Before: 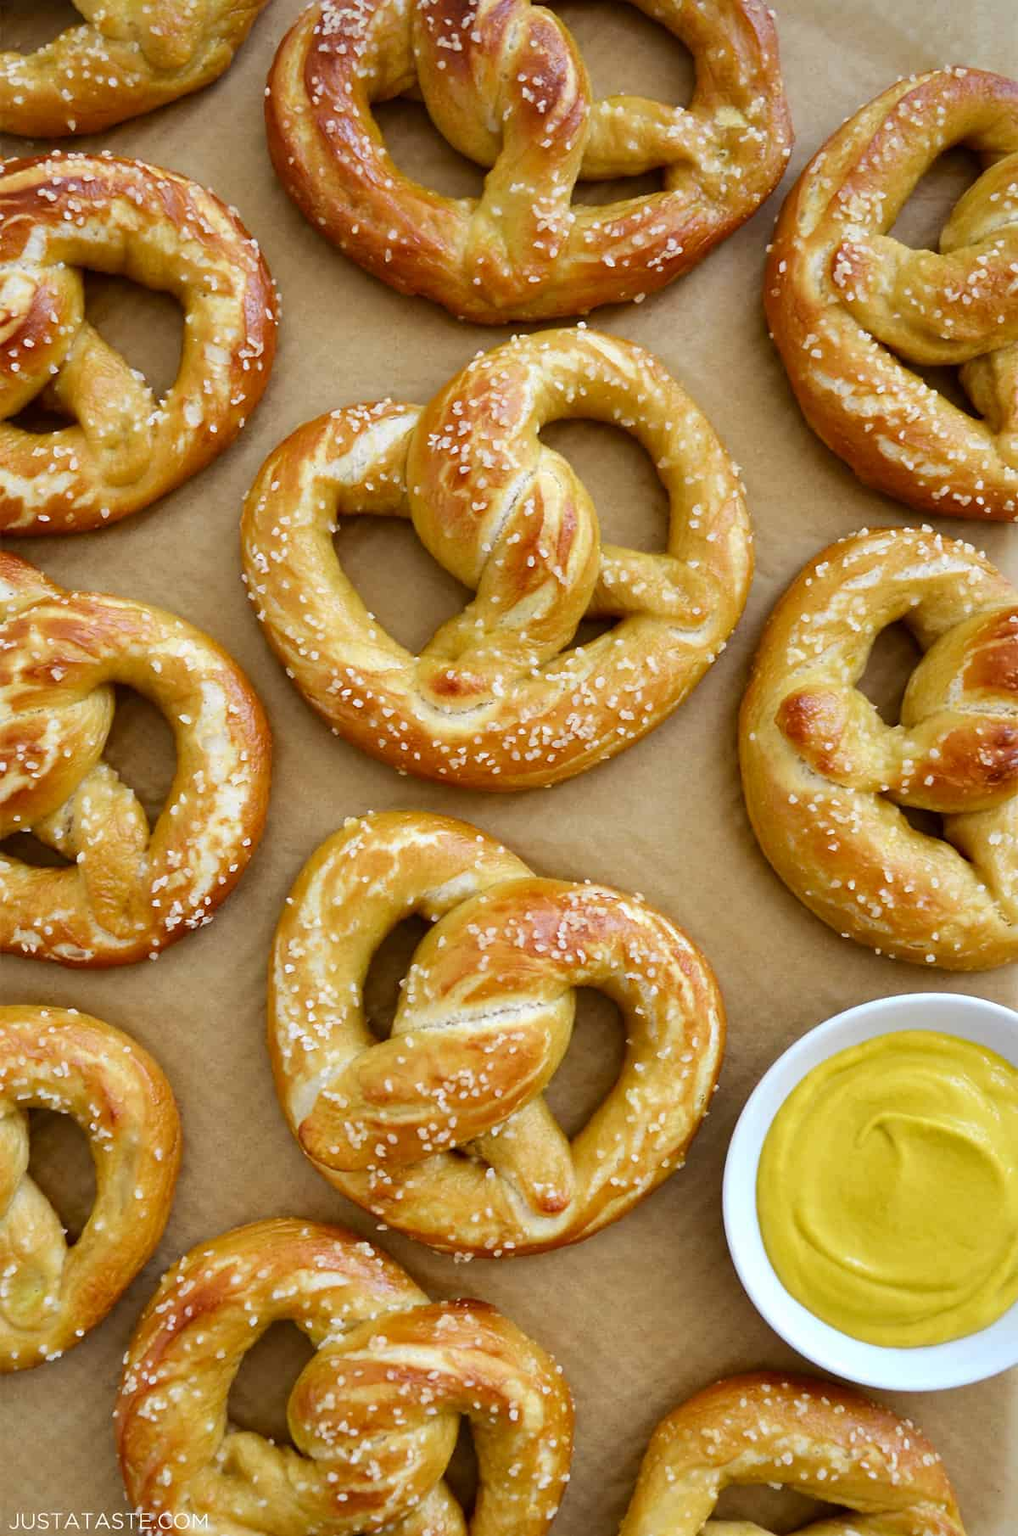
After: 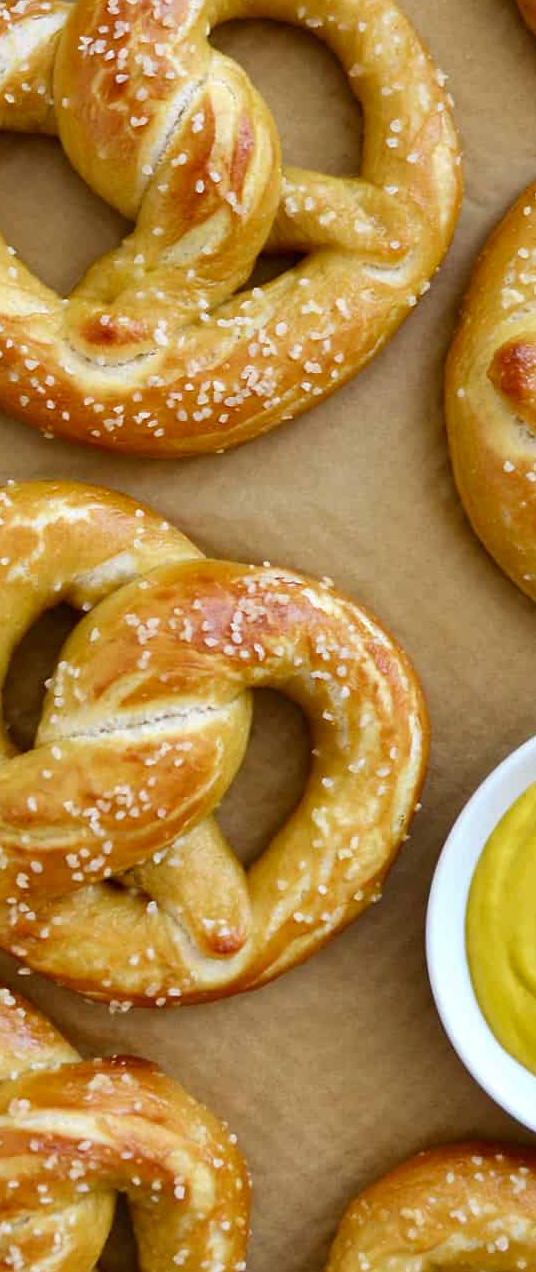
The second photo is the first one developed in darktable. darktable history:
crop: left 35.556%, top 26.264%, right 19.746%, bottom 3.445%
shadows and highlights: low approximation 0.01, soften with gaussian
